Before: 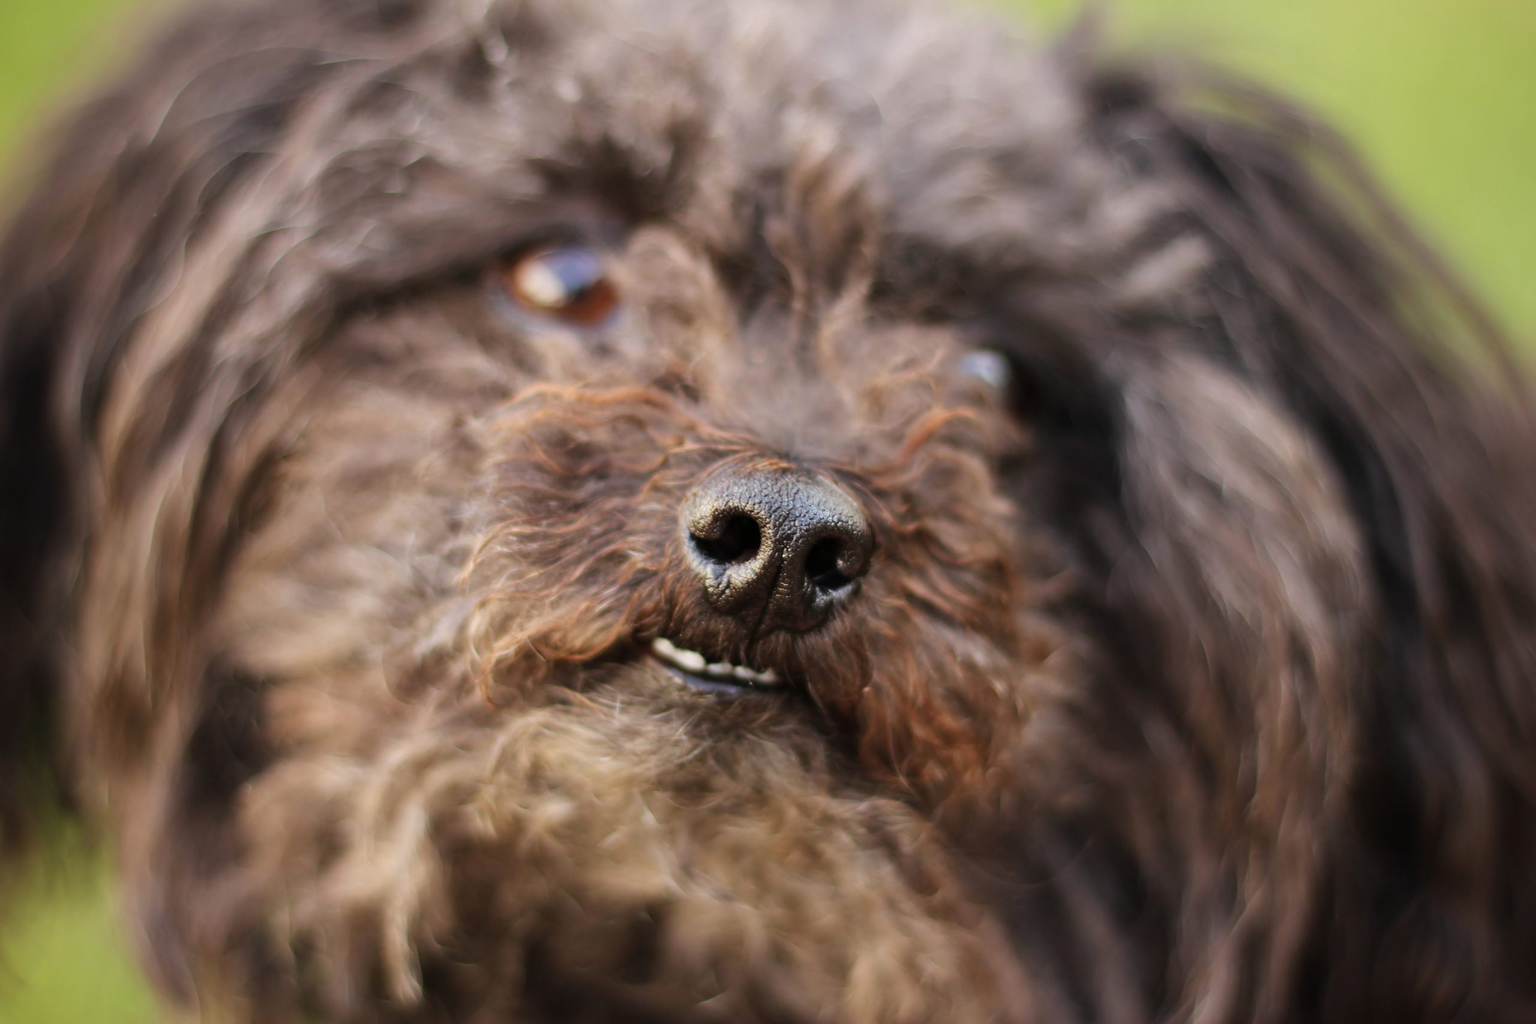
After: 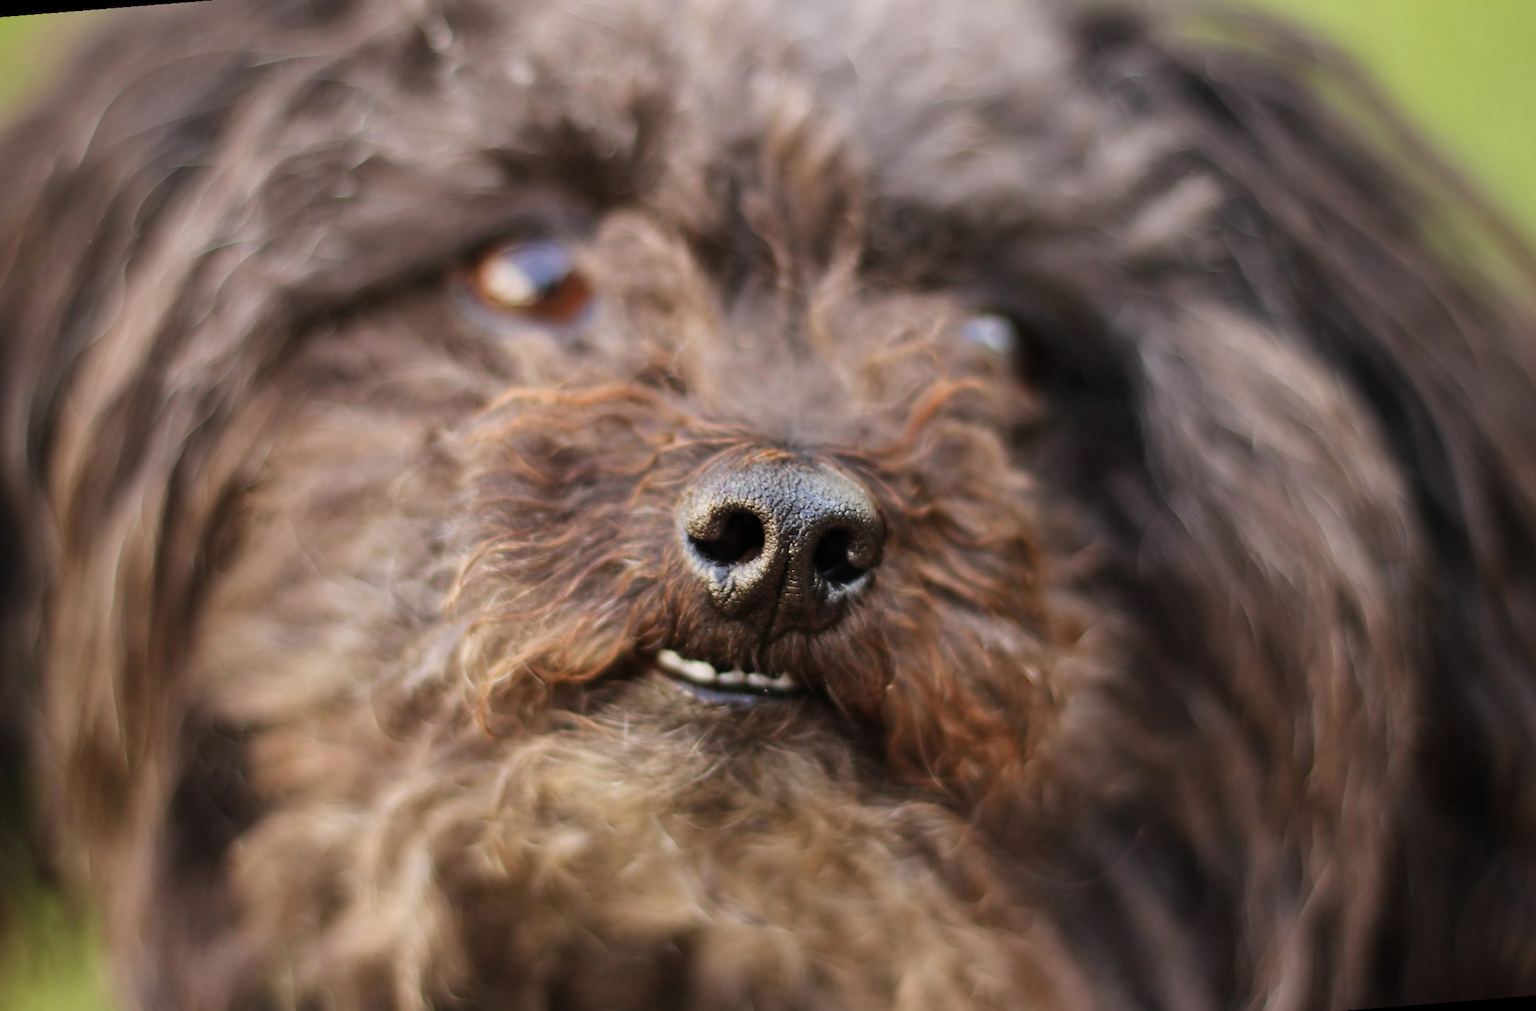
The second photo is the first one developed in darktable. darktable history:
crop: top 0.05%, bottom 0.098%
rotate and perspective: rotation -4.57°, crop left 0.054, crop right 0.944, crop top 0.087, crop bottom 0.914
